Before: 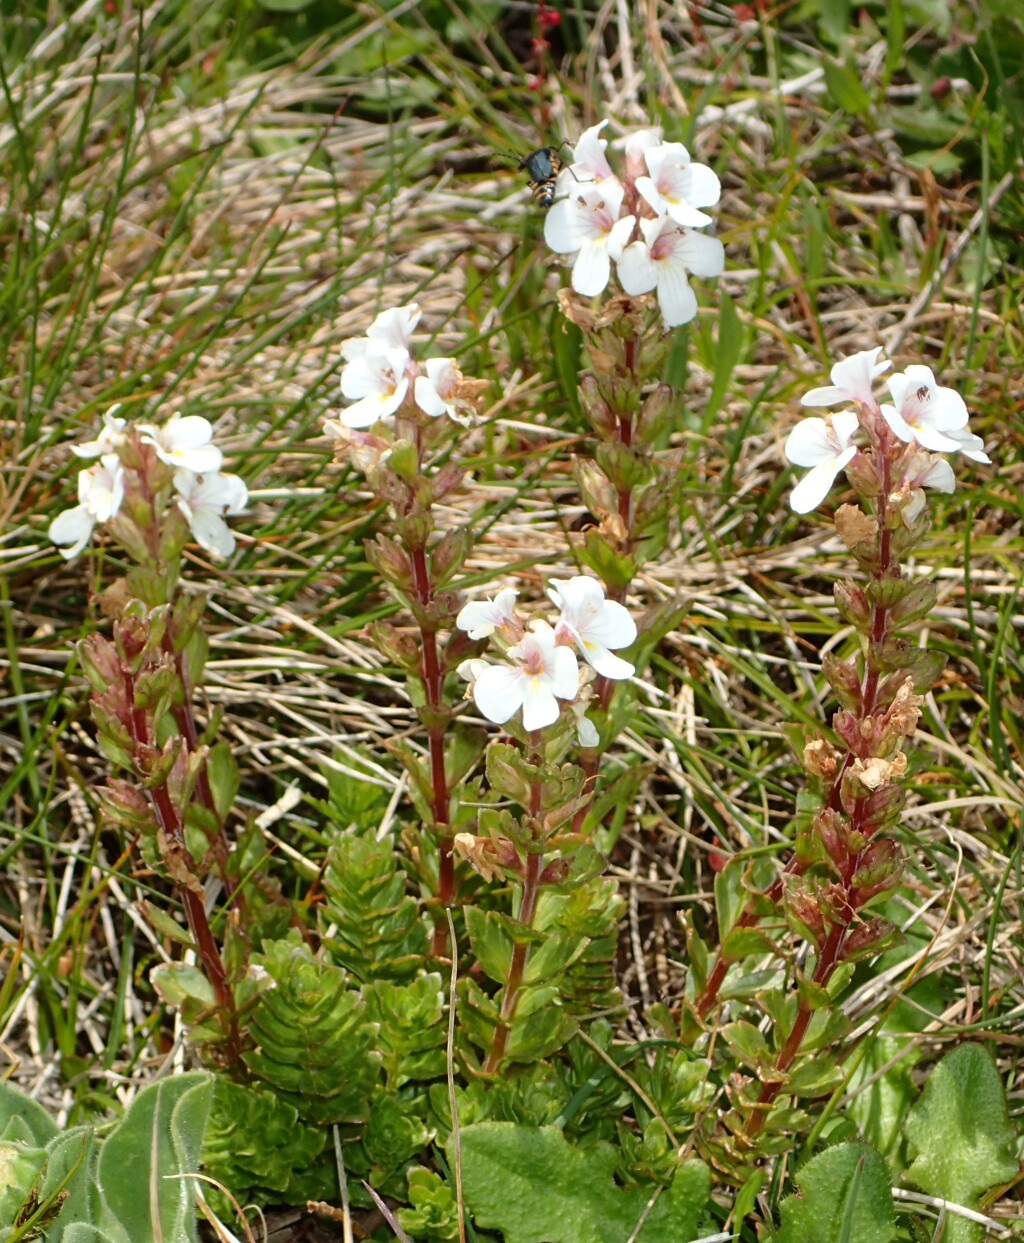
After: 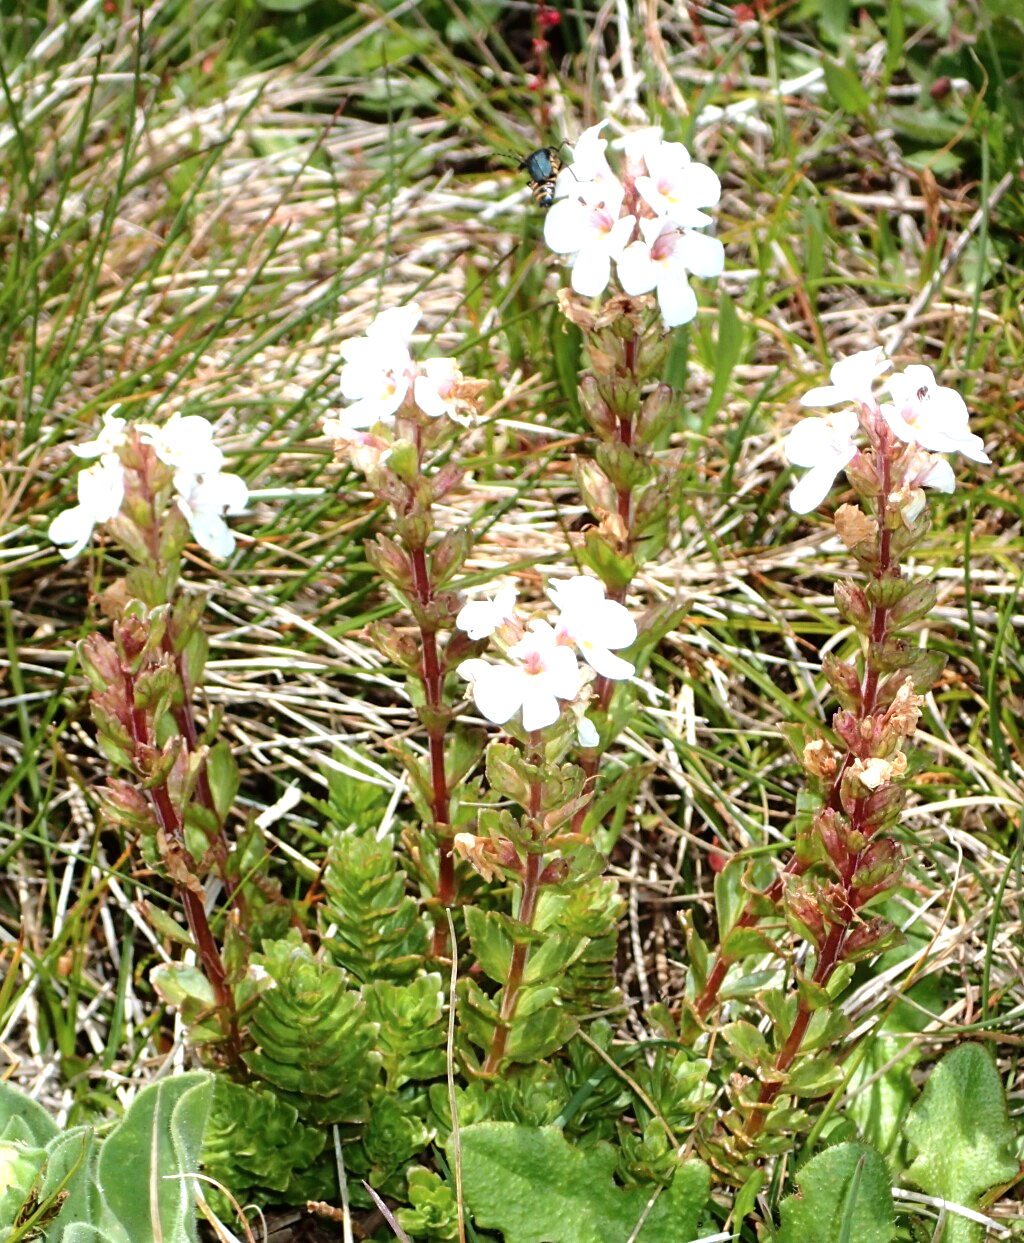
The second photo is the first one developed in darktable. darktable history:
color correction: highlights a* -0.796, highlights b* -9.28
tone equalizer: -8 EV -0.732 EV, -7 EV -0.682 EV, -6 EV -0.579 EV, -5 EV -0.417 EV, -3 EV 0.379 EV, -2 EV 0.6 EV, -1 EV 0.695 EV, +0 EV 0.737 EV
